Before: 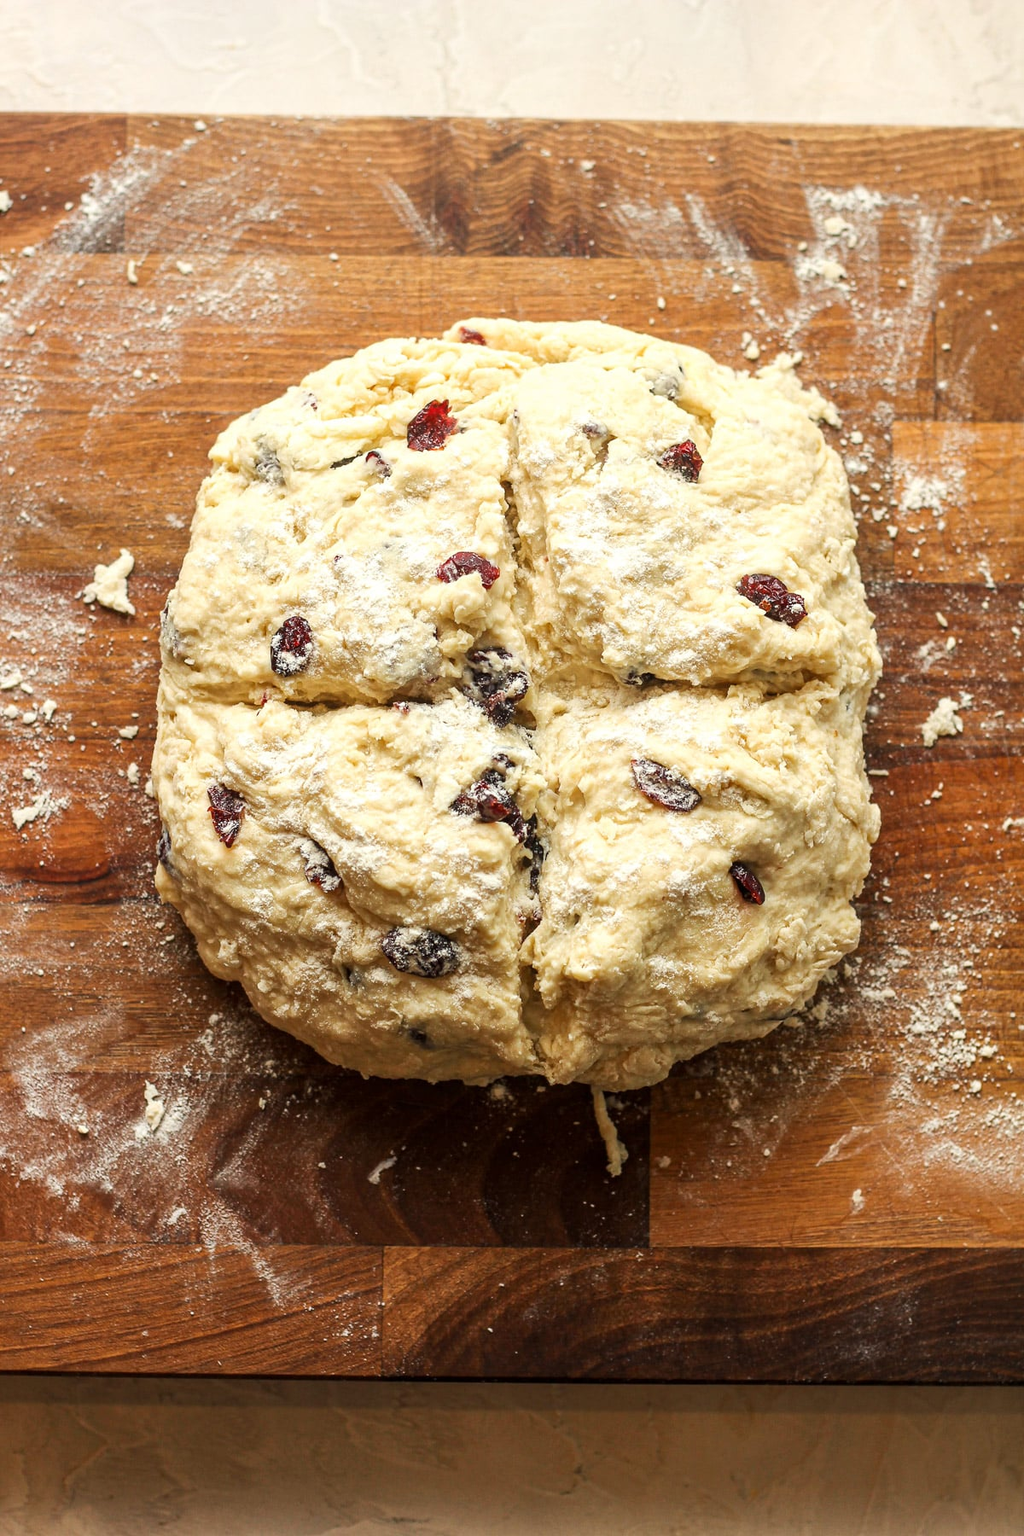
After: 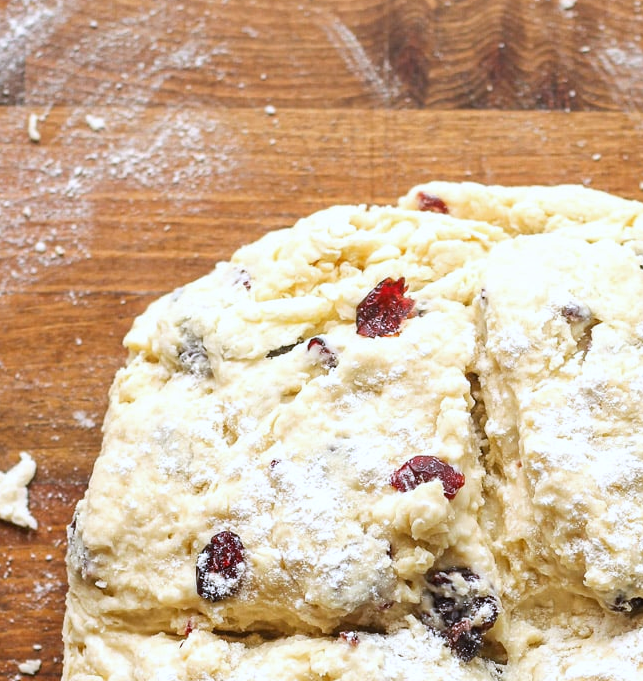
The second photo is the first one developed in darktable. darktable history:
crop: left 10.121%, top 10.631%, right 36.218%, bottom 51.526%
white balance: red 0.967, blue 1.119, emerald 0.756
